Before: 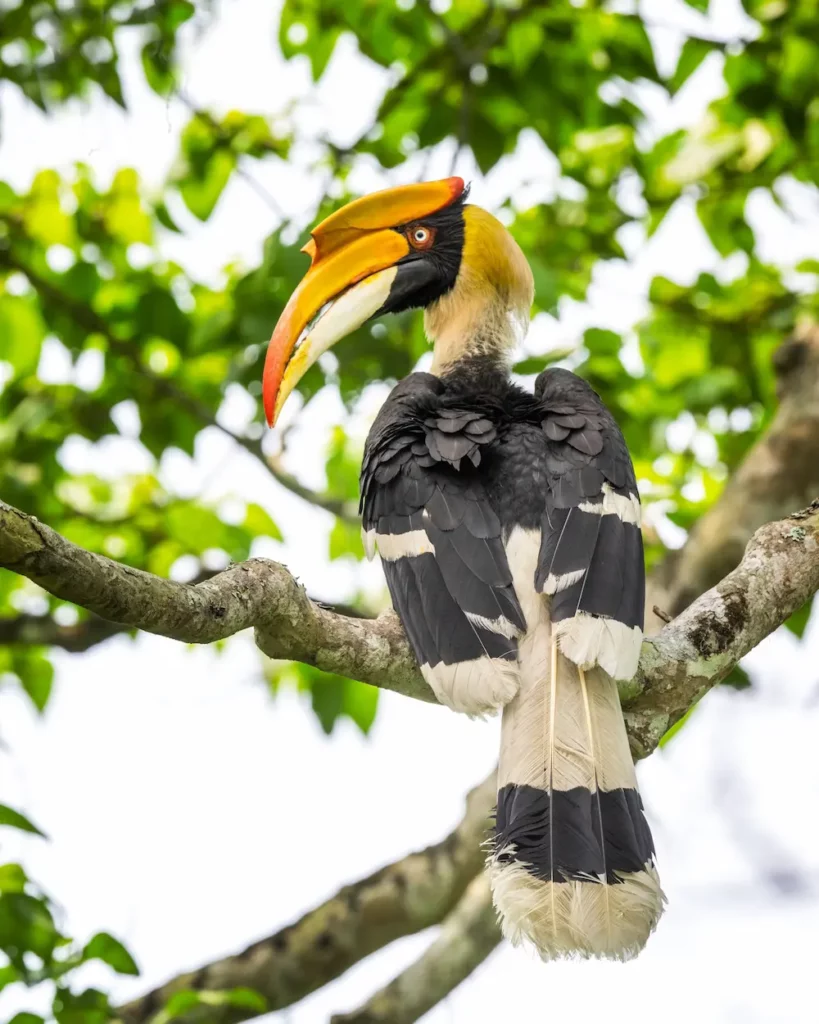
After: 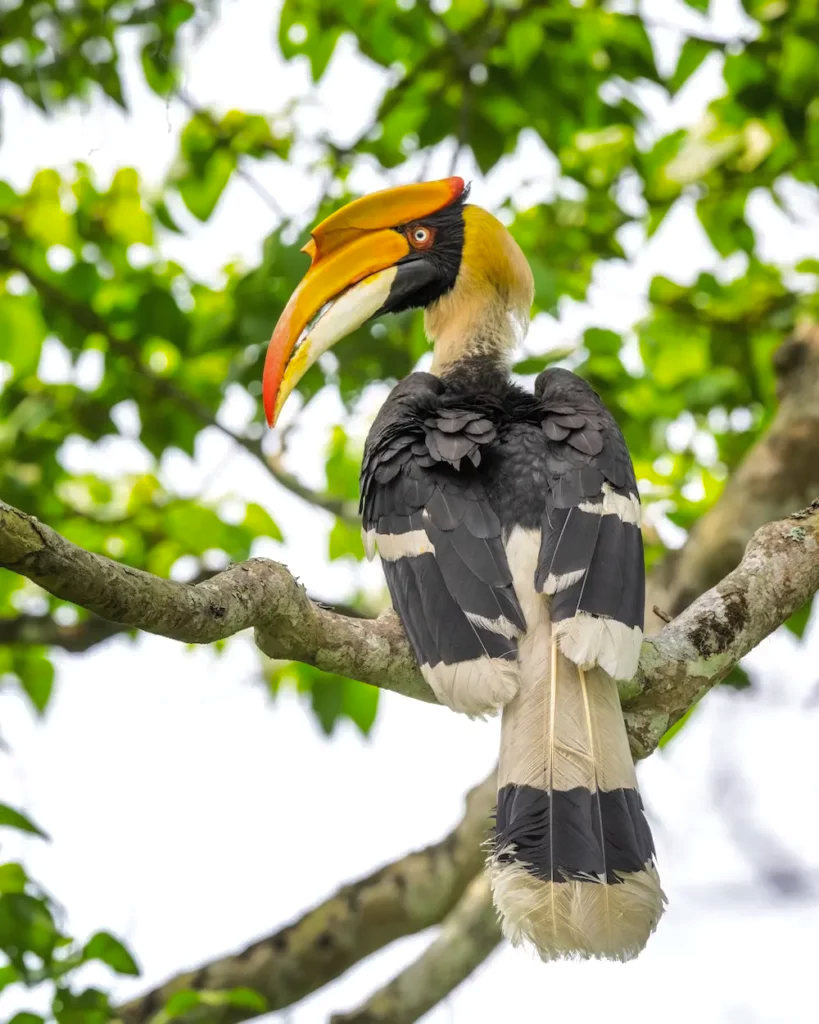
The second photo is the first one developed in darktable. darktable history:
shadows and highlights: shadows 30.02
exposure: exposure 0.027 EV, compensate highlight preservation false
